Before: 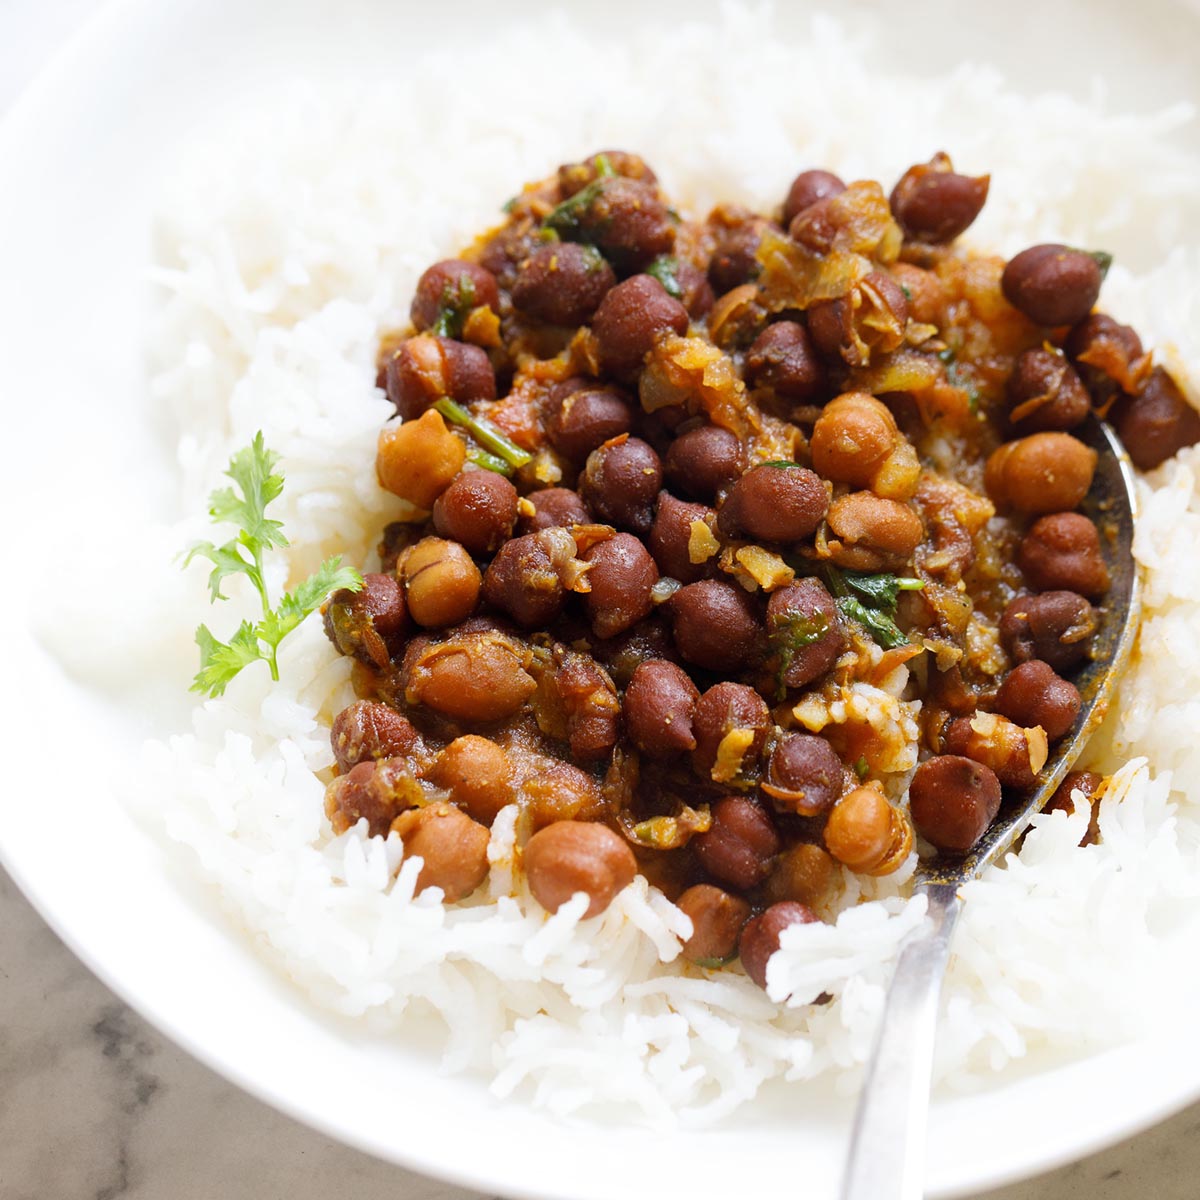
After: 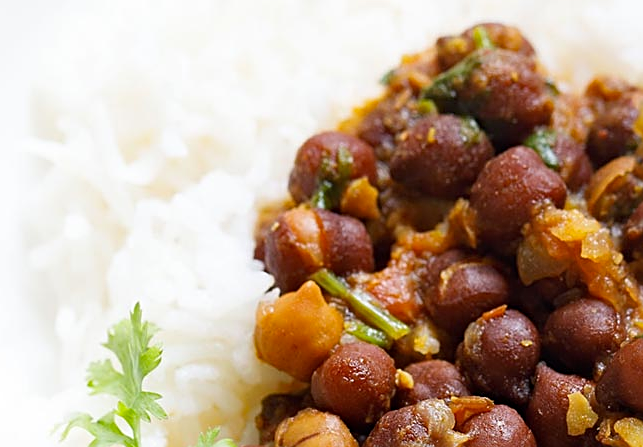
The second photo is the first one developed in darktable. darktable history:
haze removal: compatibility mode true, adaptive false
crop: left 10.181%, top 10.722%, right 36.223%, bottom 52.015%
sharpen: amount 0.494
